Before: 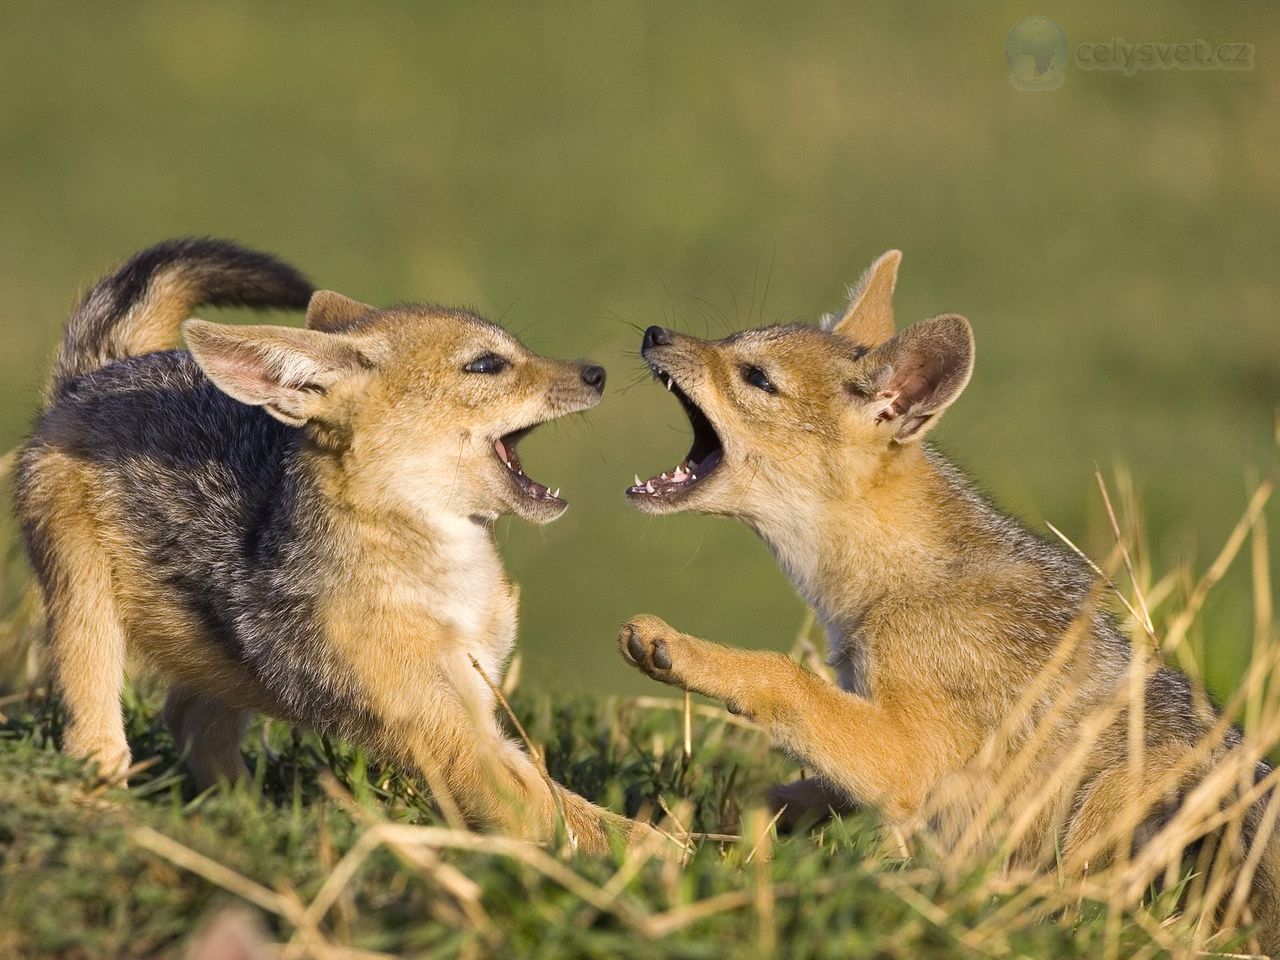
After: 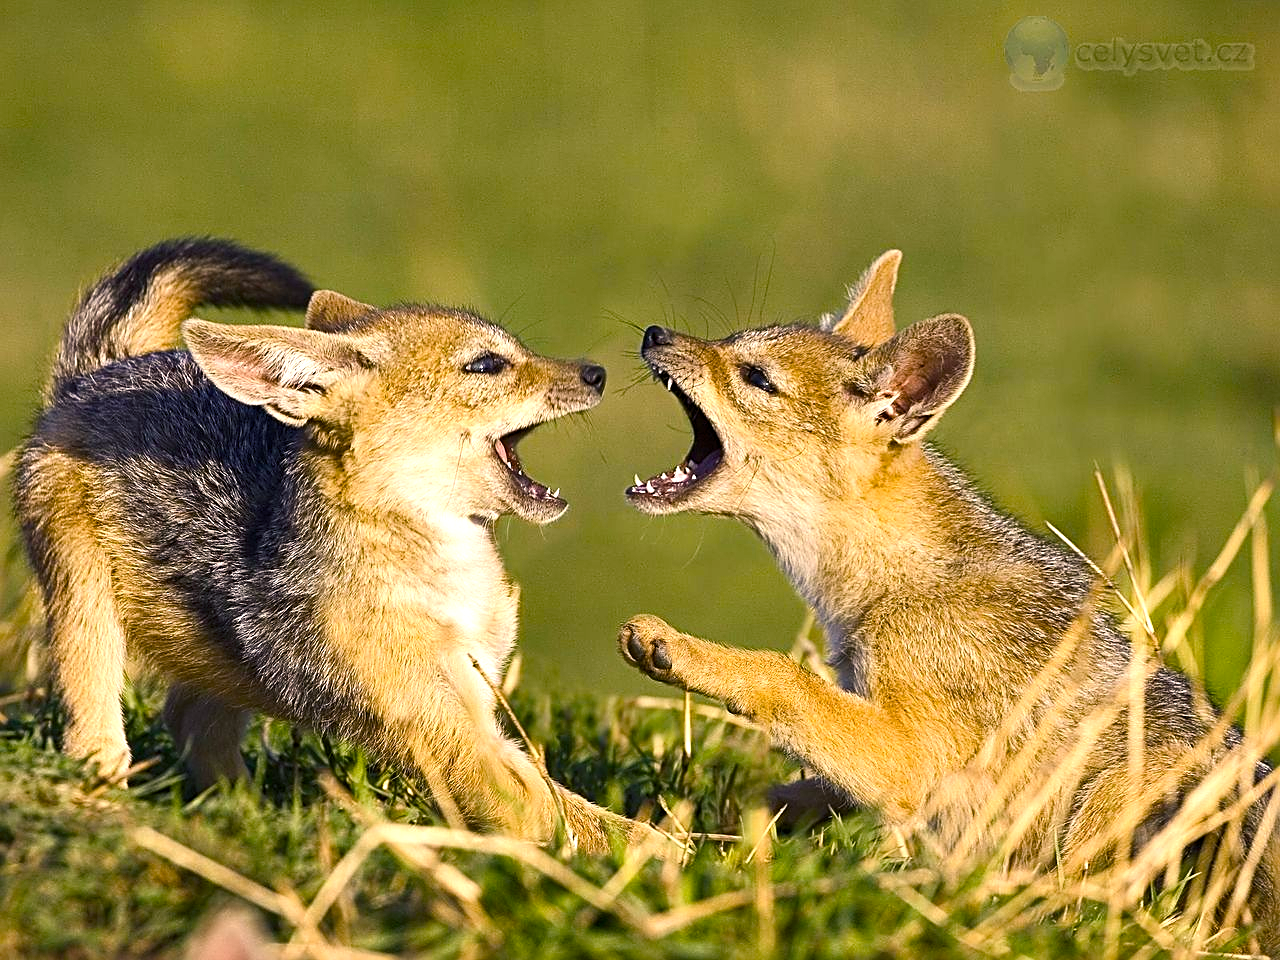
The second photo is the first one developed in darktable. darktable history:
contrast brightness saturation: contrast 0.14
sharpen: radius 2.543, amount 0.636
color balance rgb: shadows lift › chroma 4.21%, shadows lift › hue 252.22°, highlights gain › chroma 1.36%, highlights gain › hue 50.24°, perceptual saturation grading › mid-tones 6.33%, perceptual saturation grading › shadows 72.44%, perceptual brilliance grading › highlights 11.59%, contrast 5.05%
